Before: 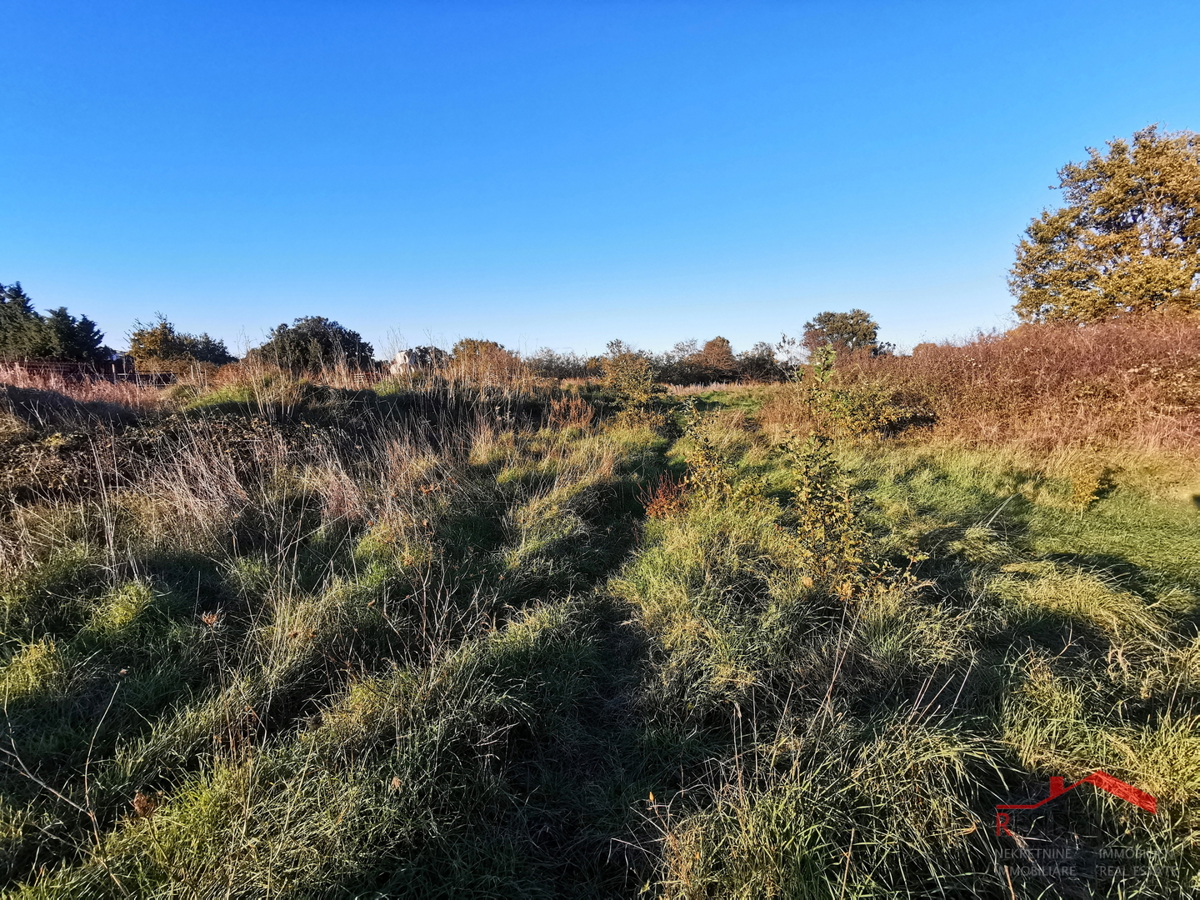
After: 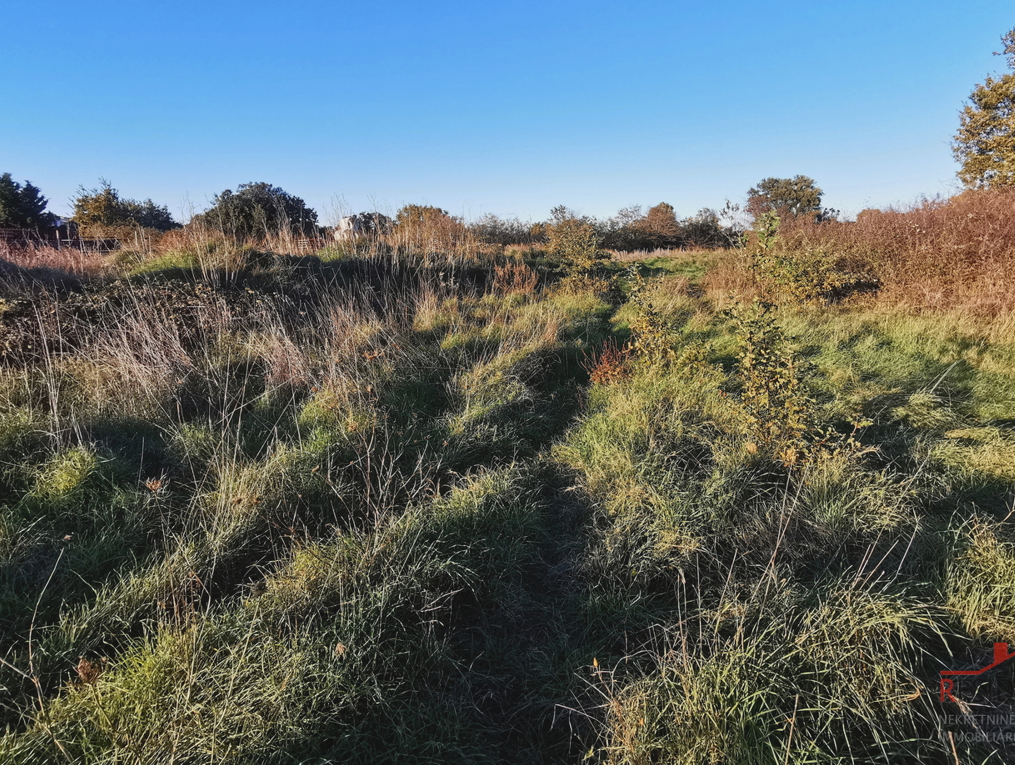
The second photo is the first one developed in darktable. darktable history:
crop and rotate: left 4.676%, top 14.985%, right 10.708%
contrast brightness saturation: contrast -0.104, saturation -0.09
